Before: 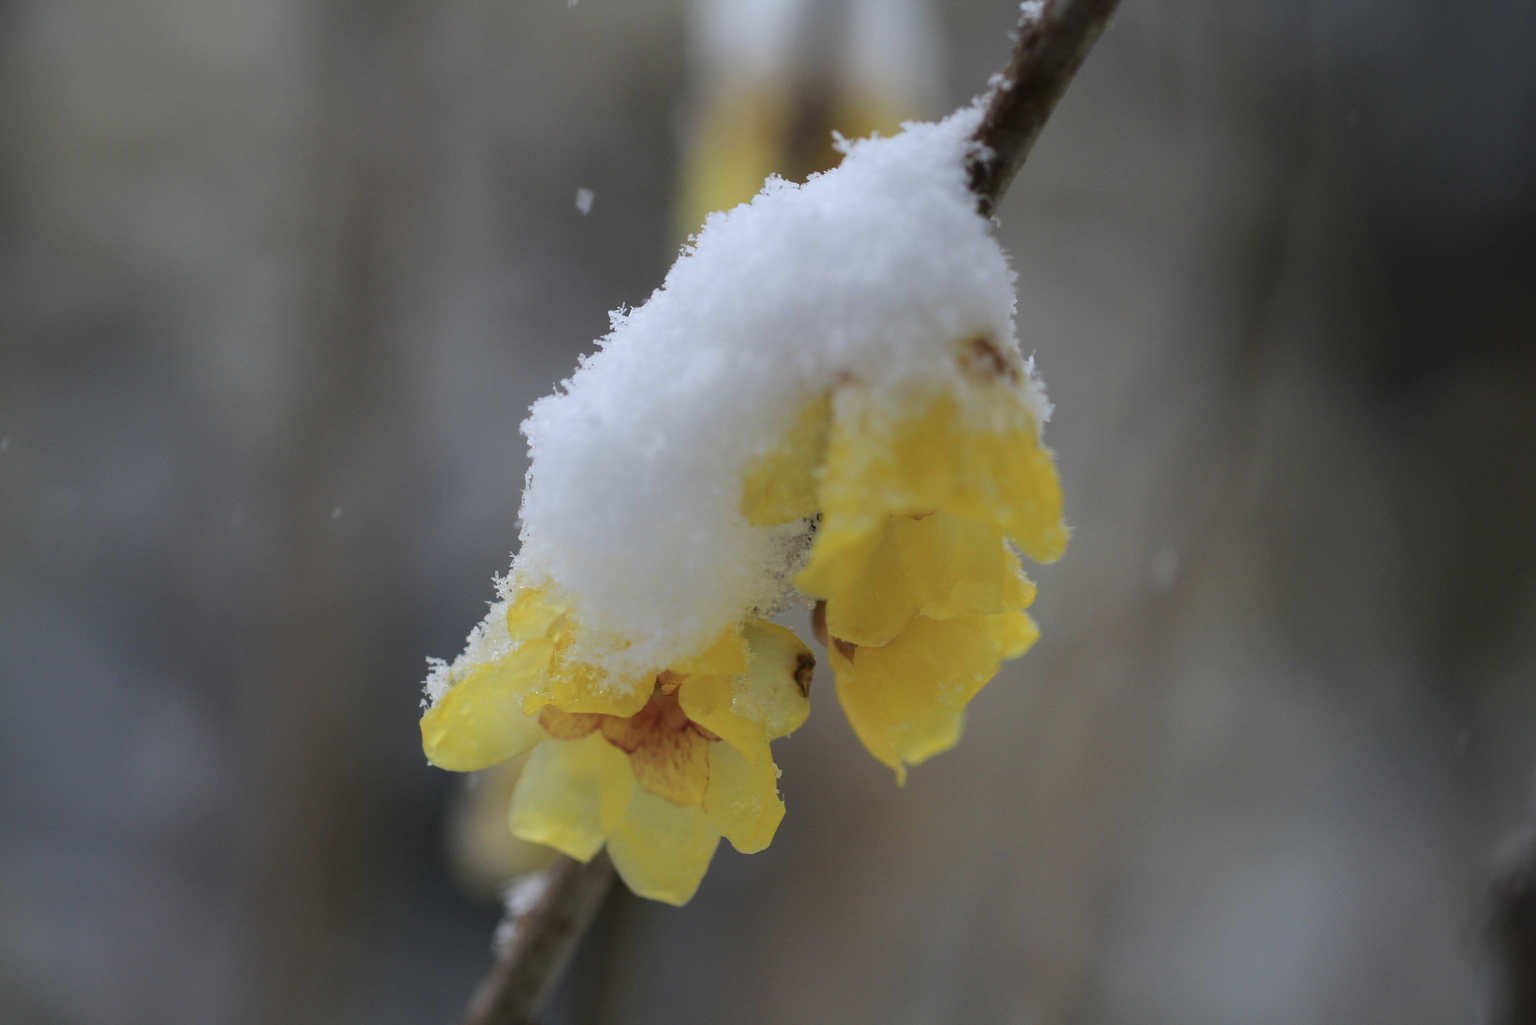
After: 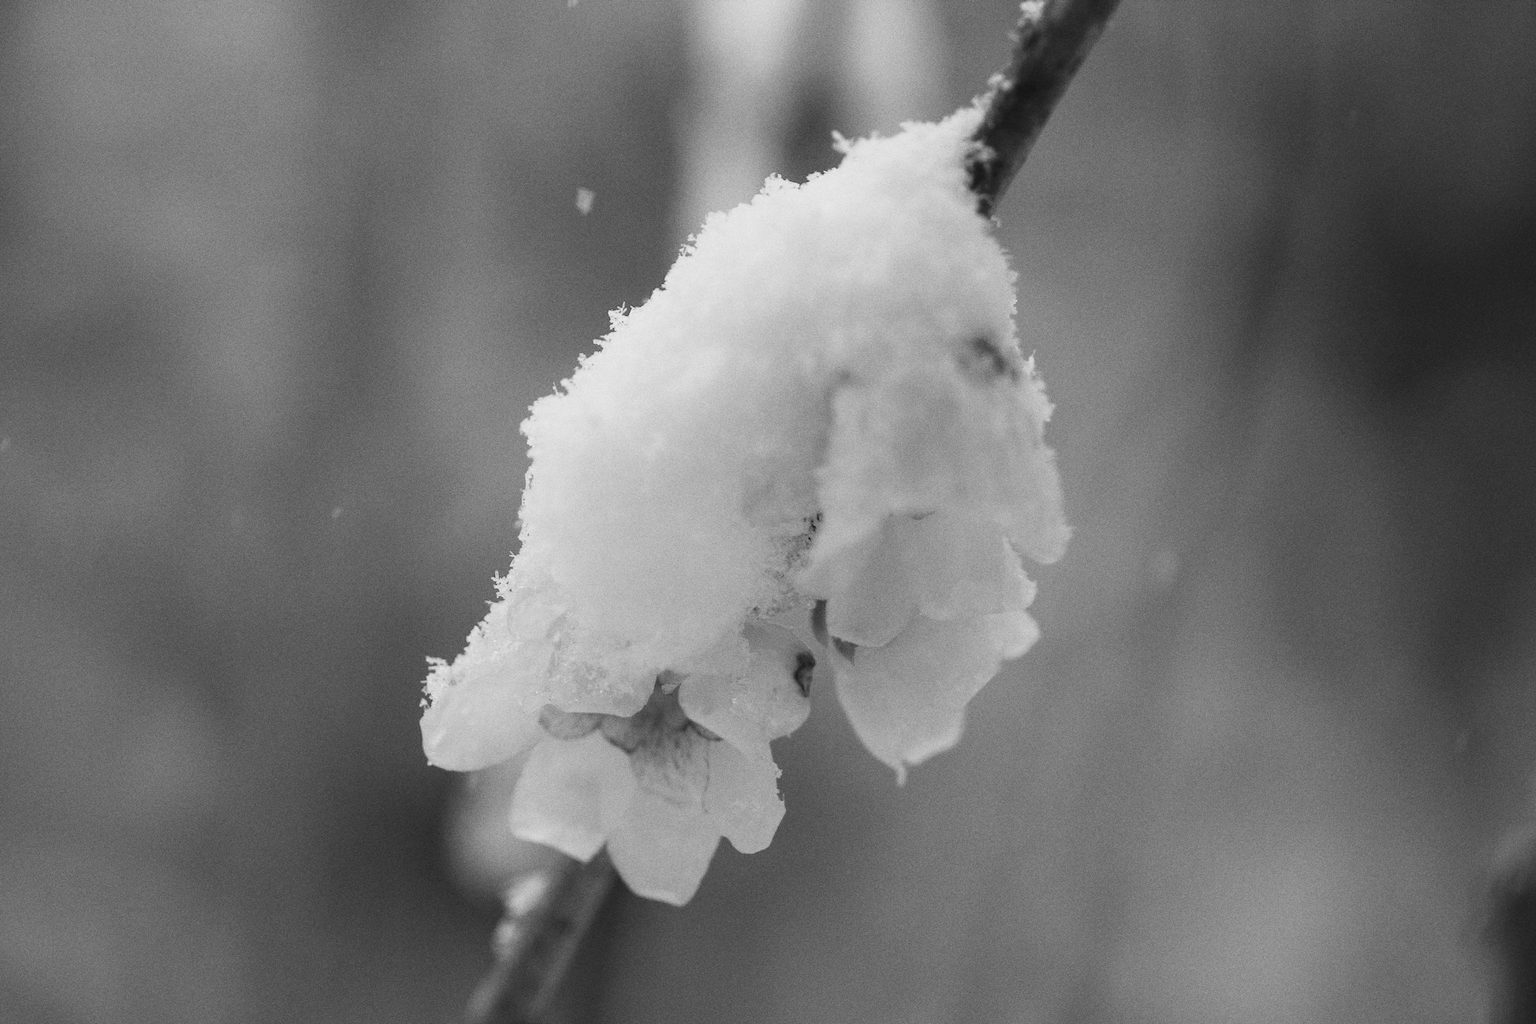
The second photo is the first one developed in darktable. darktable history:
monochrome: on, module defaults
grain: coarseness 0.09 ISO
base curve: curves: ch0 [(0, 0) (0.088, 0.125) (0.176, 0.251) (0.354, 0.501) (0.613, 0.749) (1, 0.877)], preserve colors none
